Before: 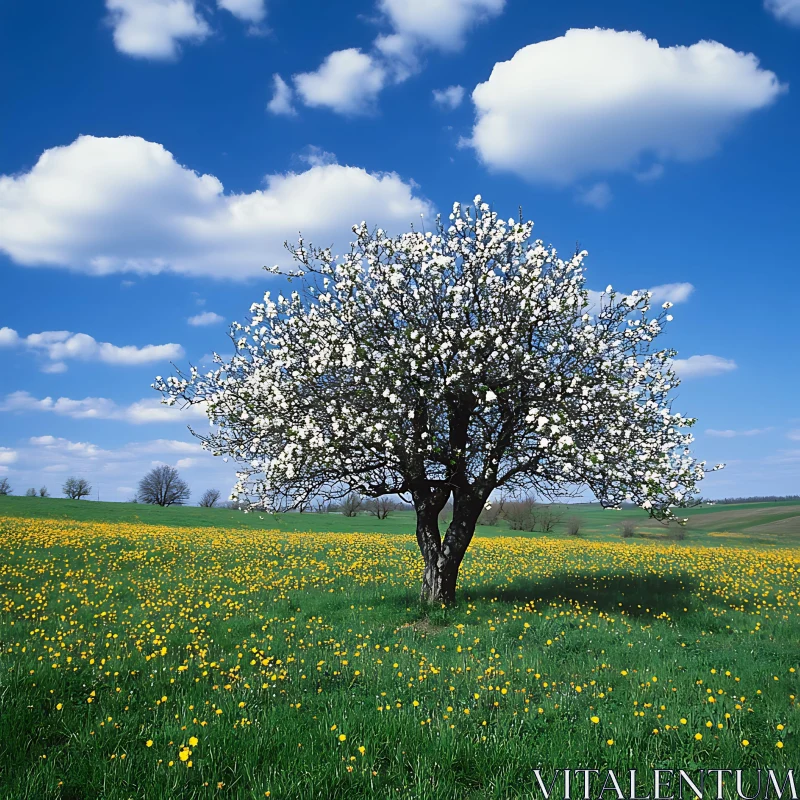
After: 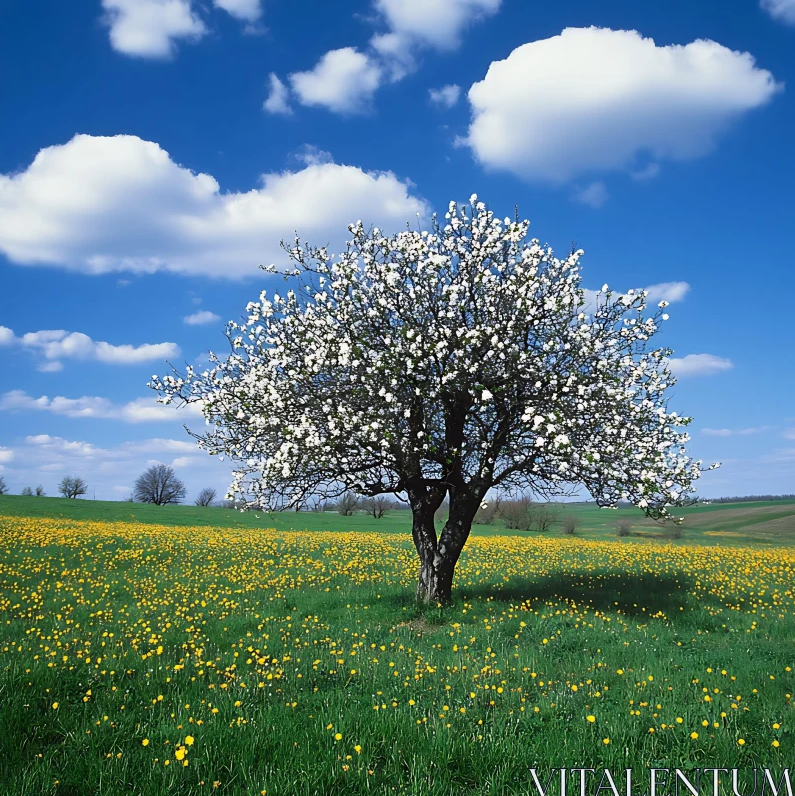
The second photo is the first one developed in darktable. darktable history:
contrast equalizer: y [[0.5 ×6], [0.5 ×6], [0.975, 0.964, 0.925, 0.865, 0.793, 0.721], [0 ×6], [0 ×6]]
crop and rotate: left 0.614%, top 0.179%, bottom 0.309%
